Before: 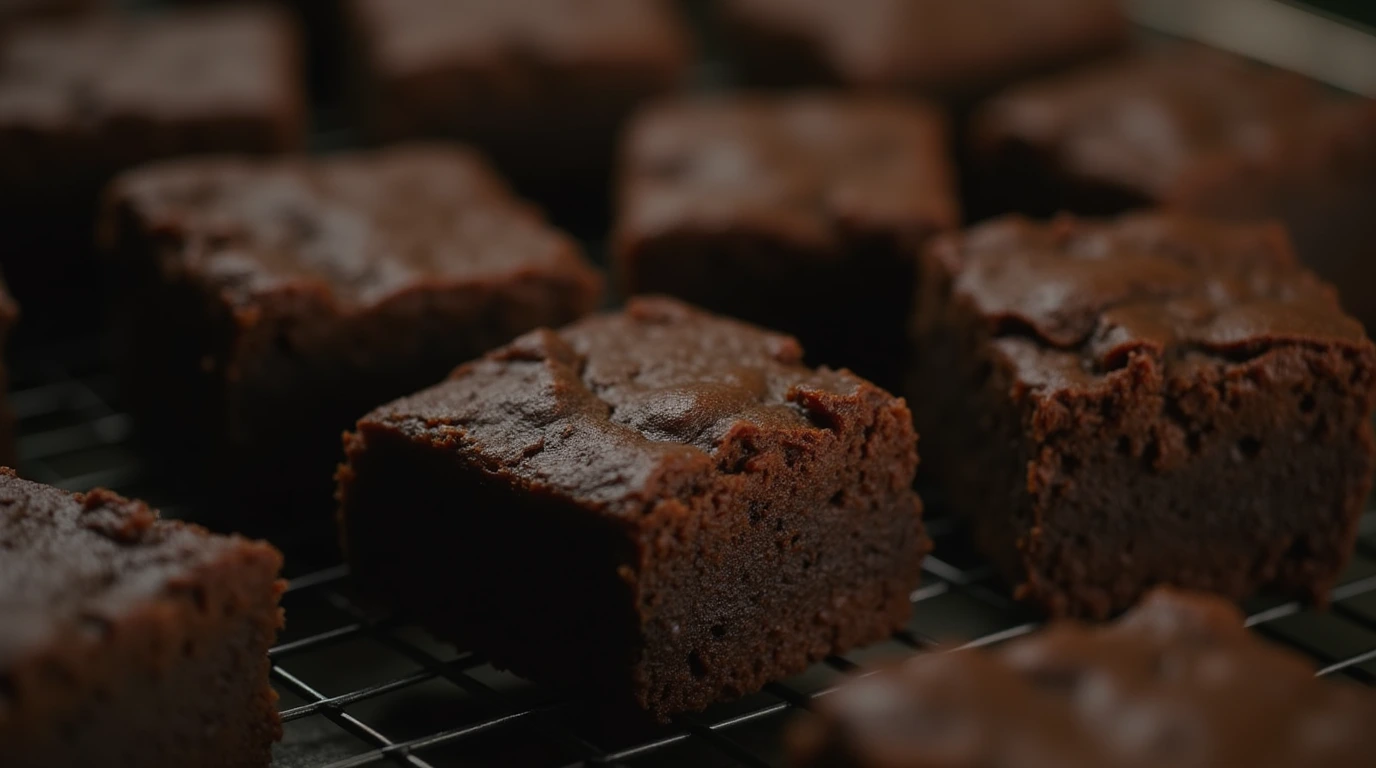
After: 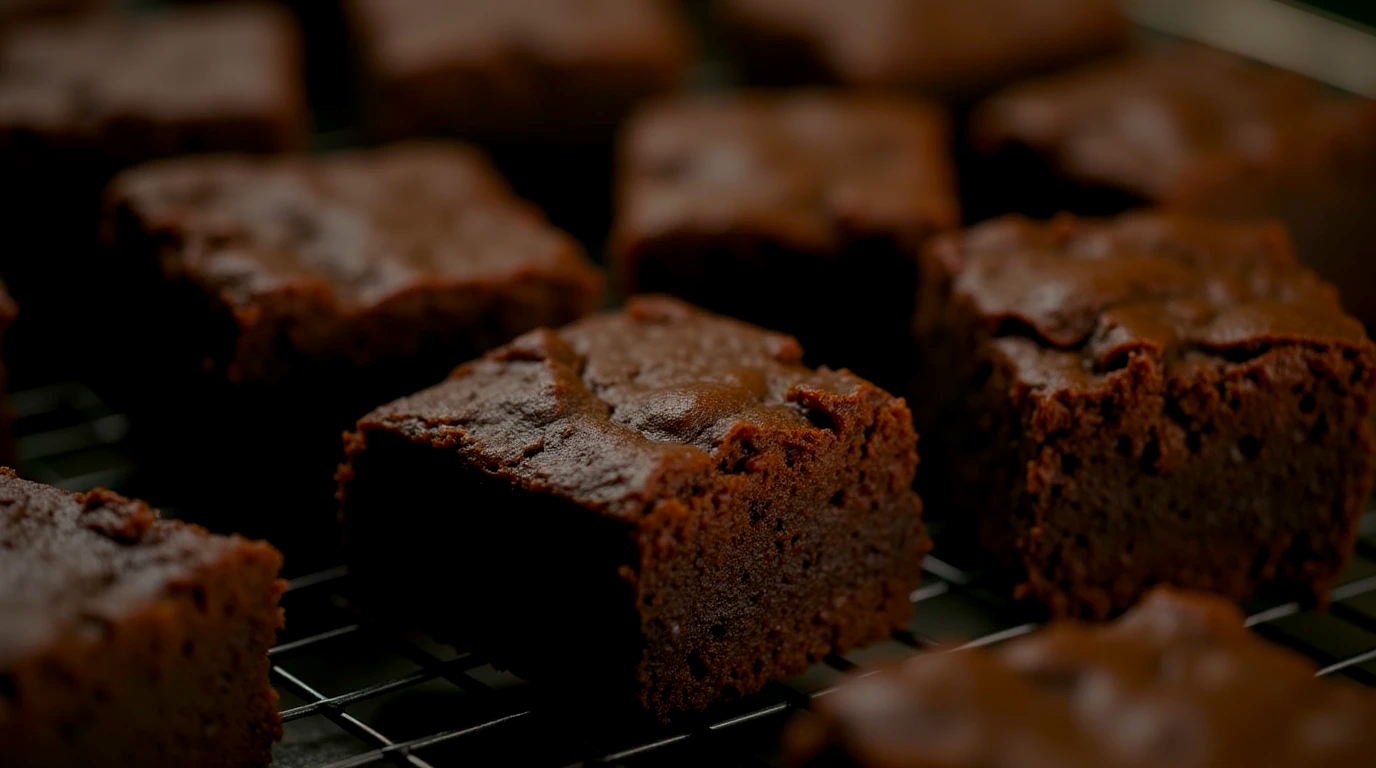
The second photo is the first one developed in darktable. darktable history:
color balance rgb: highlights gain › luminance 6.497%, highlights gain › chroma 1.216%, highlights gain › hue 89.79°, global offset › luminance -0.466%, perceptual saturation grading › global saturation 0.054%, global vibrance 29.955%
color correction: highlights b* -0.045, saturation 1.13
